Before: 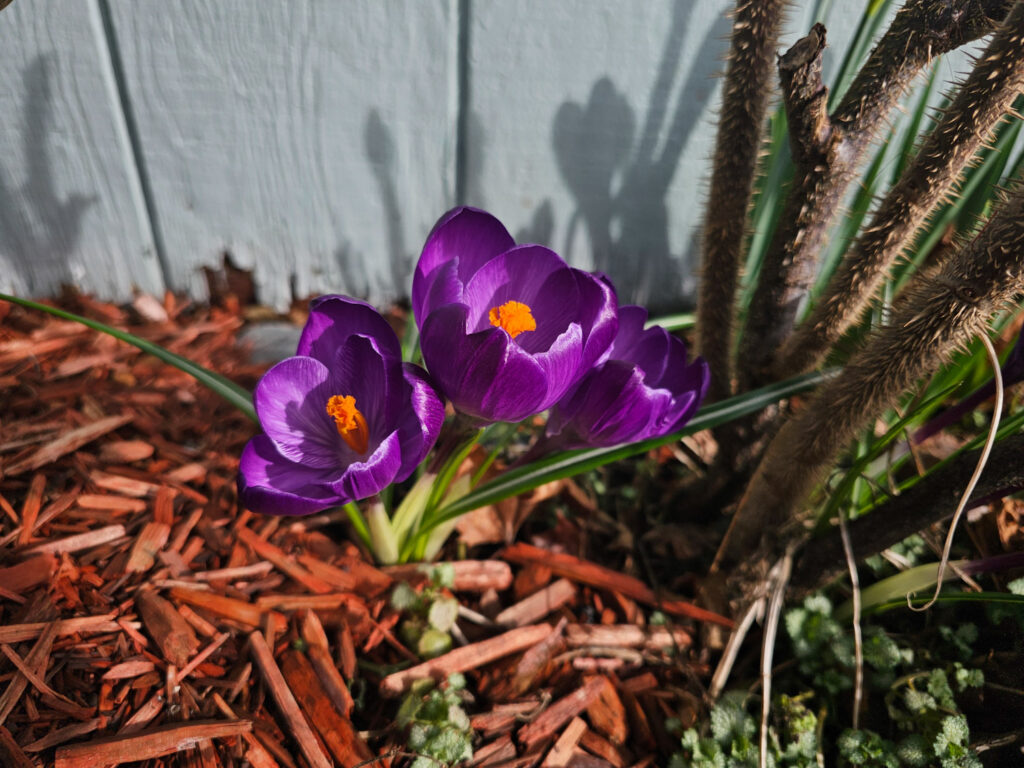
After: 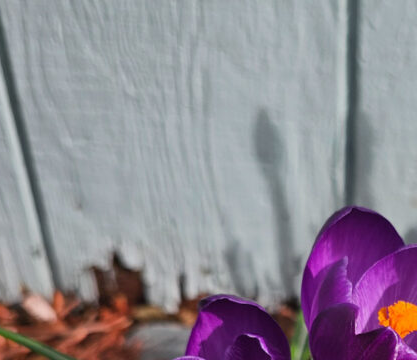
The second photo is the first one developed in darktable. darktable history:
crop and rotate: left 10.86%, top 0.066%, right 48.352%, bottom 53.018%
